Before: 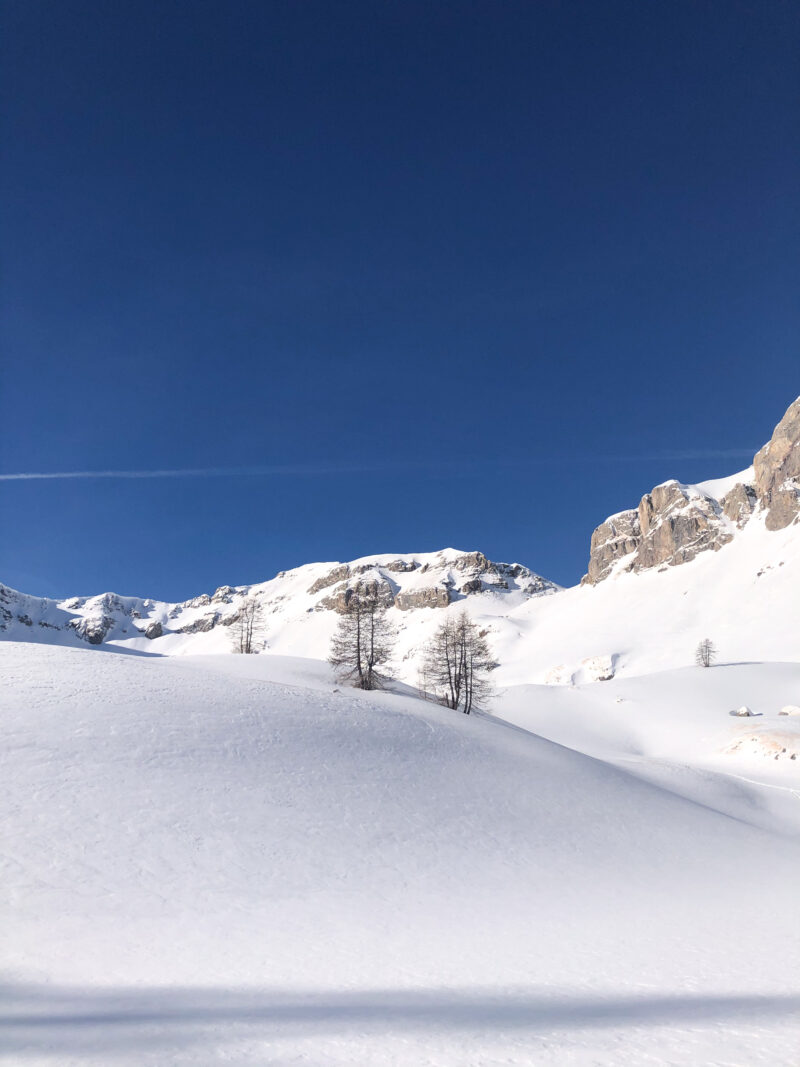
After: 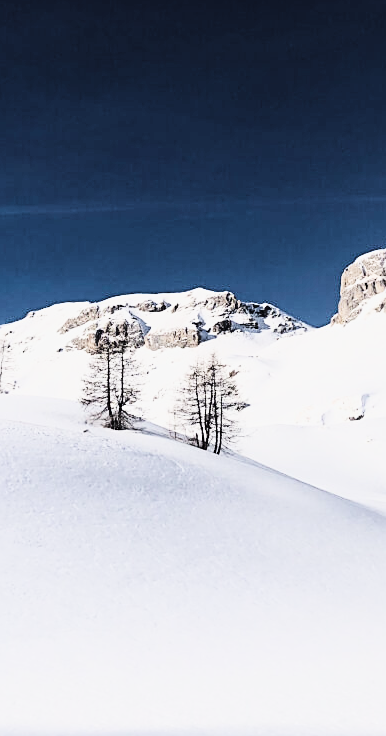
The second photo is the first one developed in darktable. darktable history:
sharpen: on, module defaults
crop: left 31.375%, top 24.396%, right 20.294%, bottom 6.589%
tone curve: curves: ch0 [(0, 0) (0.003, 0.002) (0.011, 0.005) (0.025, 0.011) (0.044, 0.017) (0.069, 0.021) (0.1, 0.027) (0.136, 0.035) (0.177, 0.05) (0.224, 0.076) (0.277, 0.126) (0.335, 0.212) (0.399, 0.333) (0.468, 0.473) (0.543, 0.627) (0.623, 0.784) (0.709, 0.9) (0.801, 0.963) (0.898, 0.988) (1, 1)], color space Lab, linked channels, preserve colors none
exposure: black level correction 0, exposure 0.198 EV, compensate highlight preservation false
filmic rgb: black relative exposure -6.11 EV, white relative exposure 6.94 EV, hardness 2.23, preserve chrominance no, color science v5 (2021)
